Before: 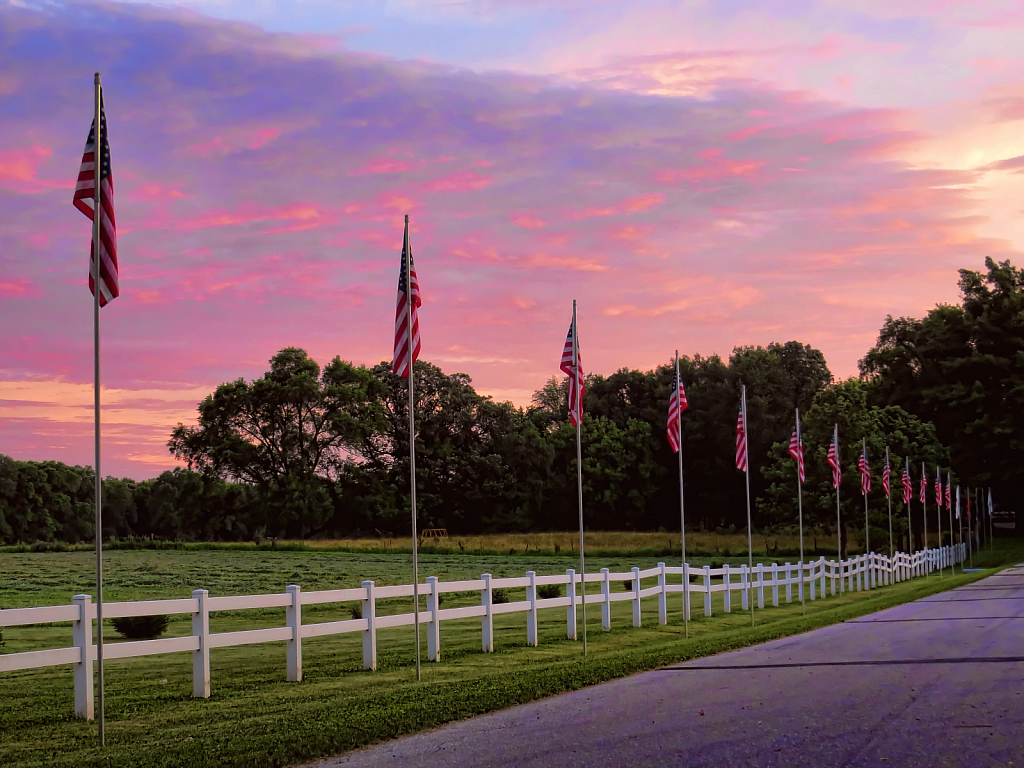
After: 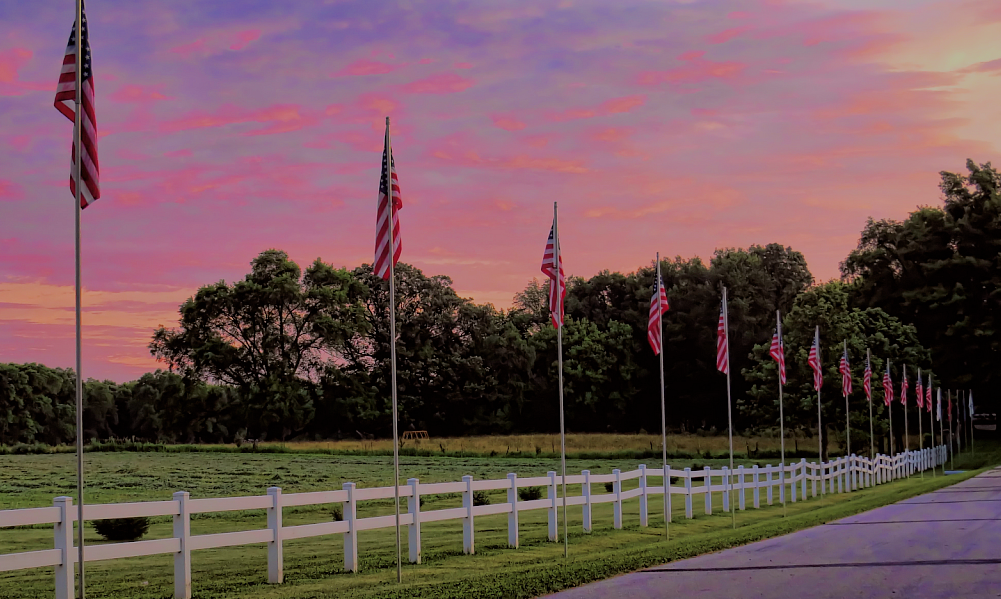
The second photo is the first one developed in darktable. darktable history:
crop and rotate: left 1.952%, top 12.772%, right 0.24%, bottom 9.216%
exposure: exposure -0.064 EV, compensate highlight preservation false
filmic rgb: middle gray luminance 2.73%, black relative exposure -9.94 EV, white relative exposure 6.98 EV, dynamic range scaling 10.7%, target black luminance 0%, hardness 3.17, latitude 44.53%, contrast 0.678, highlights saturation mix 4.98%, shadows ↔ highlights balance 13.07%, color science v6 (2022), iterations of high-quality reconstruction 0
